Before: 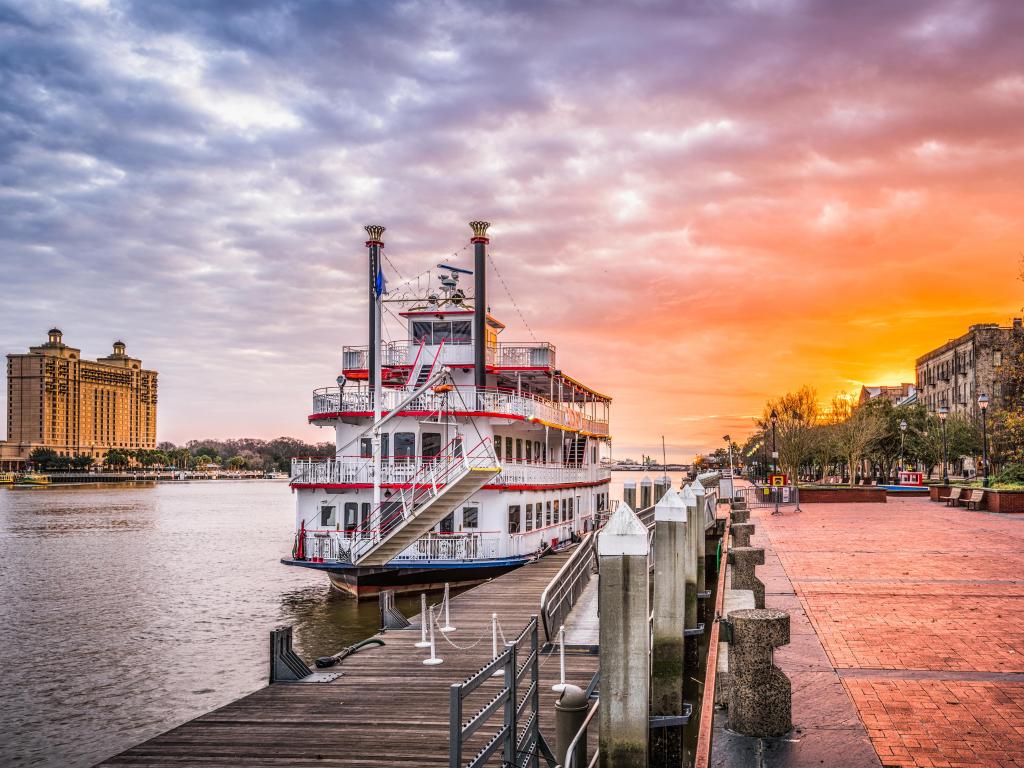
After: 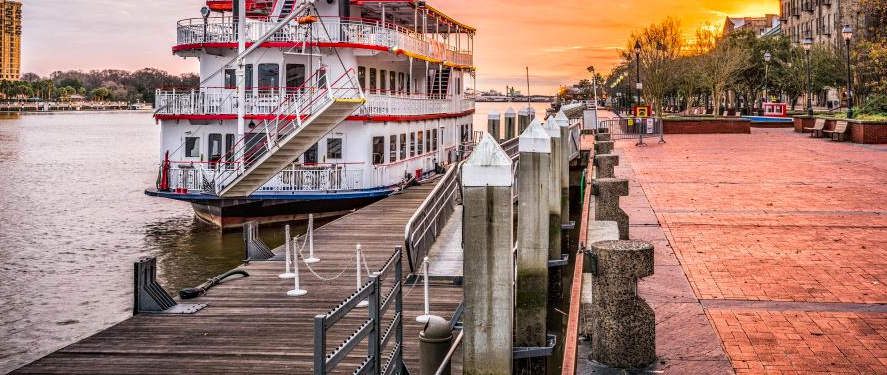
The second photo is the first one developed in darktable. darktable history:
crop and rotate: left 13.306%, top 48.129%, bottom 2.928%
haze removal: compatibility mode true, adaptive false
